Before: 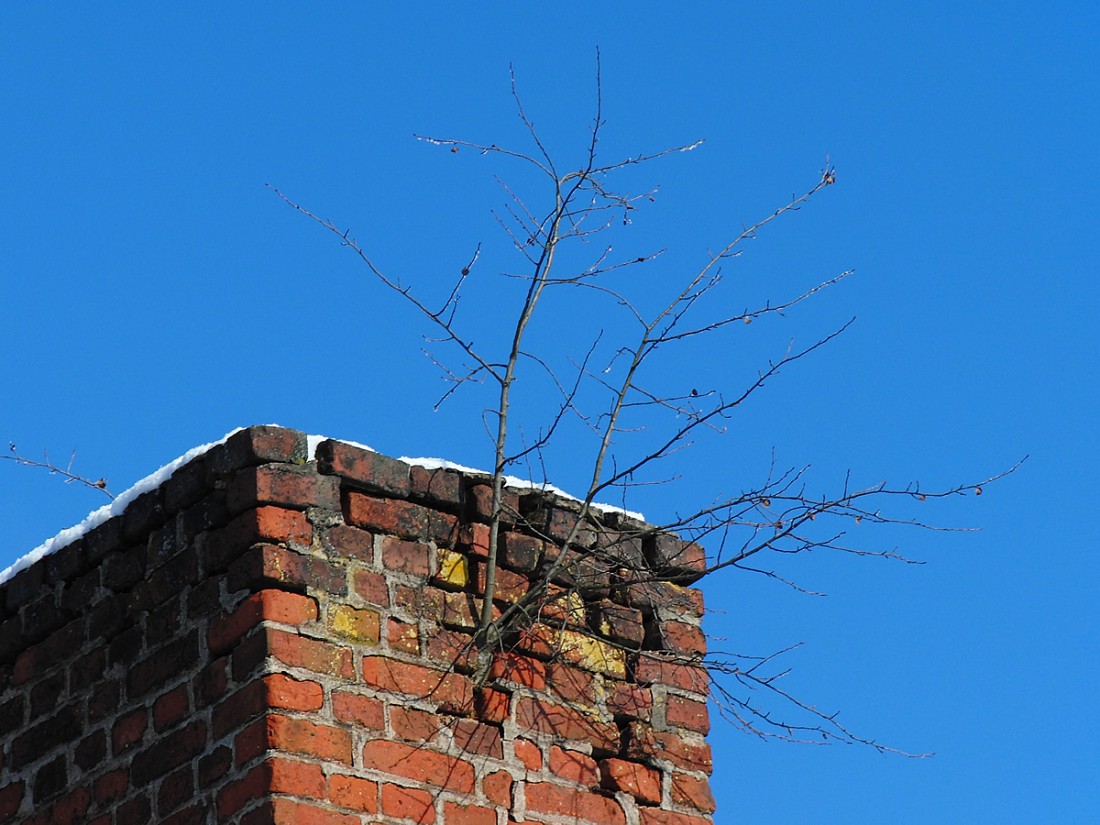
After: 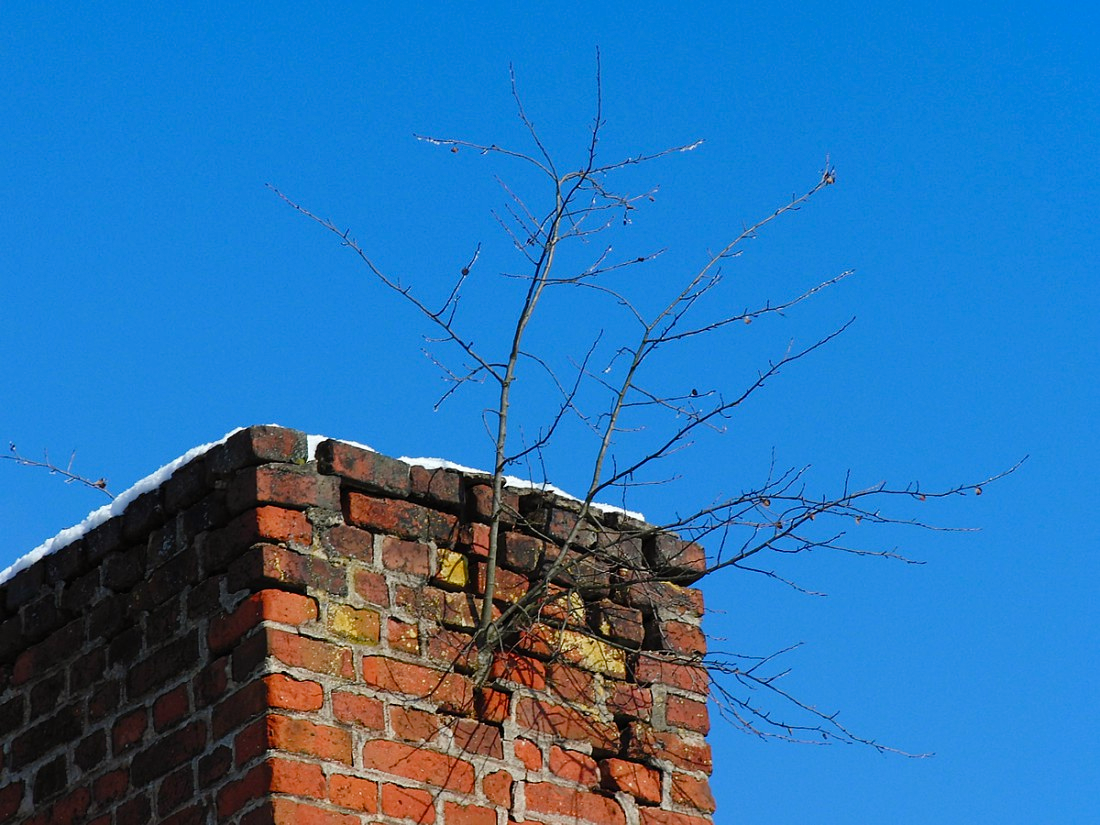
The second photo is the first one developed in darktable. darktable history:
color balance rgb: power › chroma 0.274%, power › hue 62.26°, perceptual saturation grading › global saturation 0.269%, perceptual saturation grading › highlights -18.66%, perceptual saturation grading › mid-tones 7.237%, perceptual saturation grading › shadows 28.352%, global vibrance 14.36%
